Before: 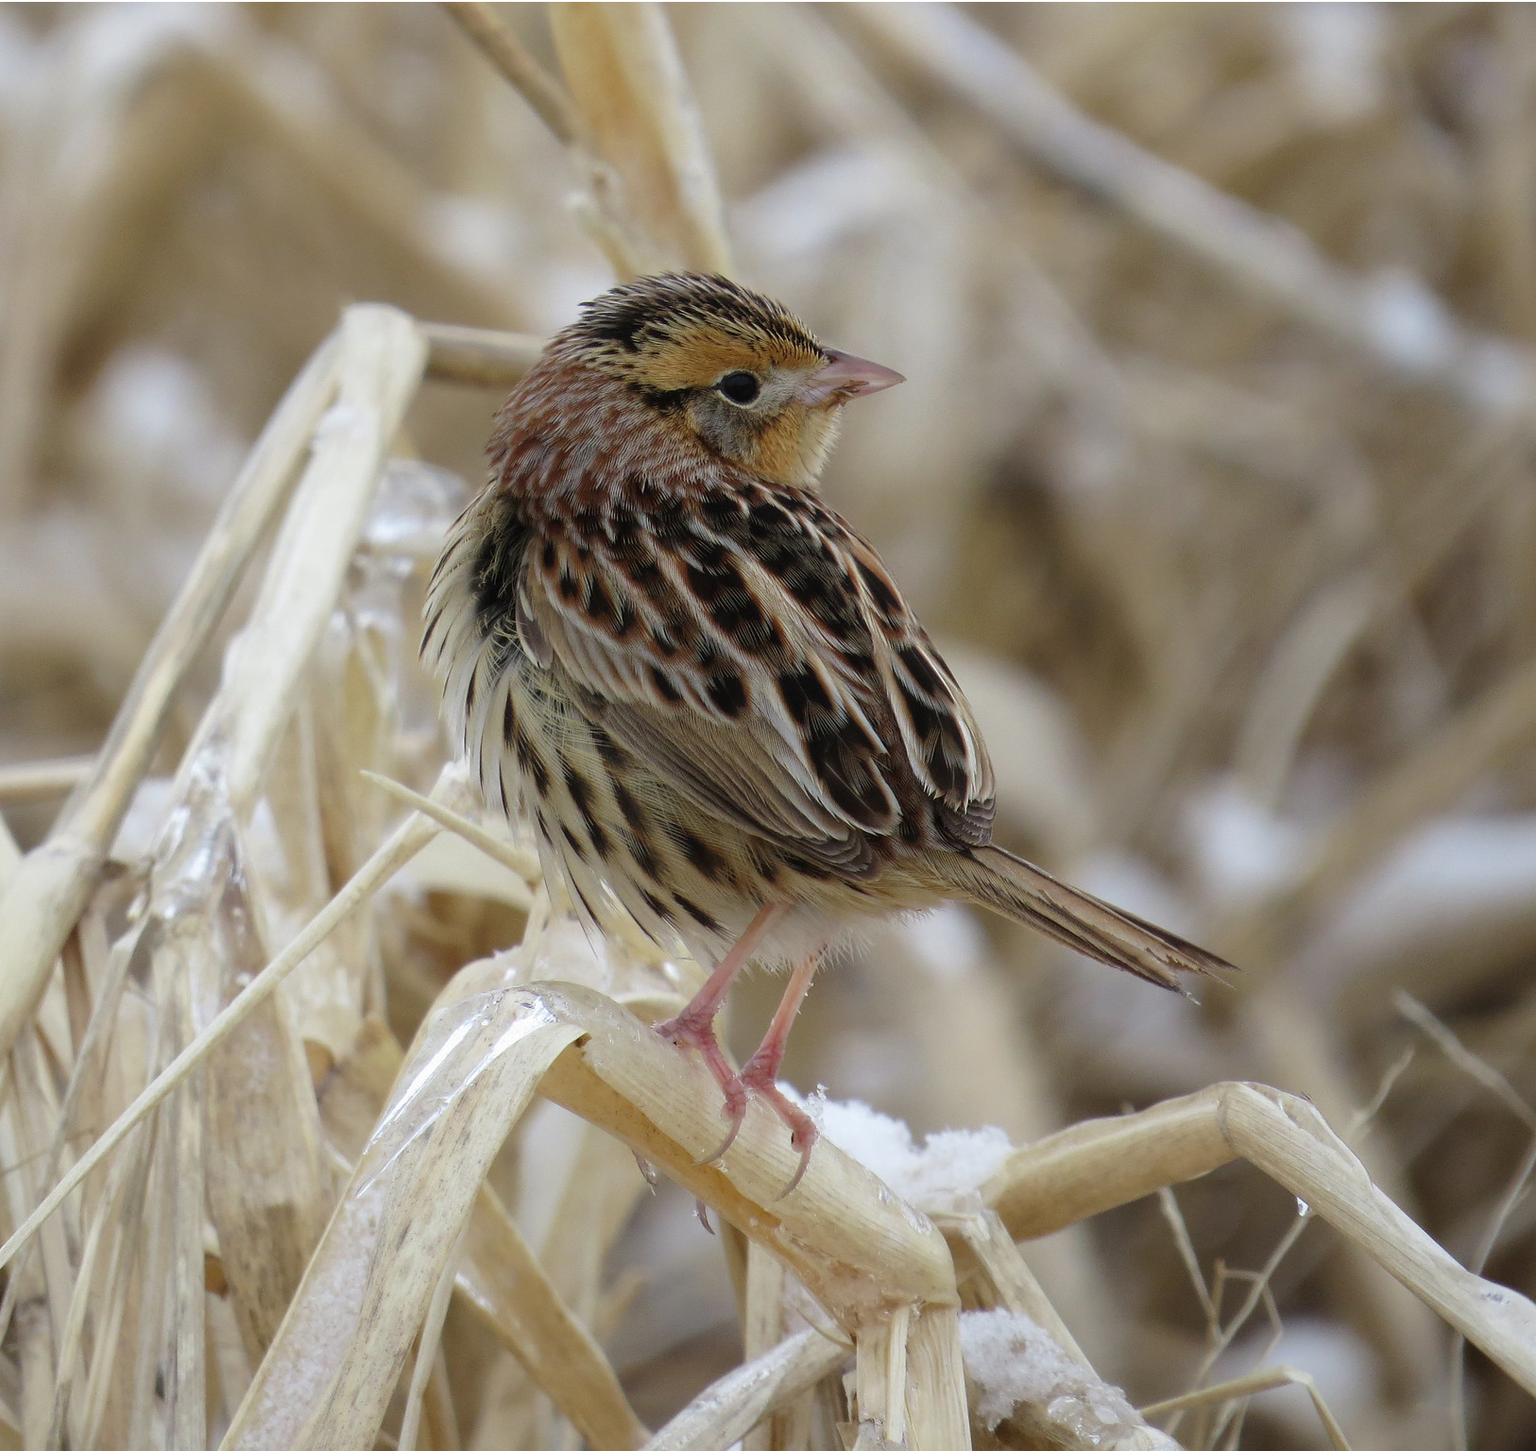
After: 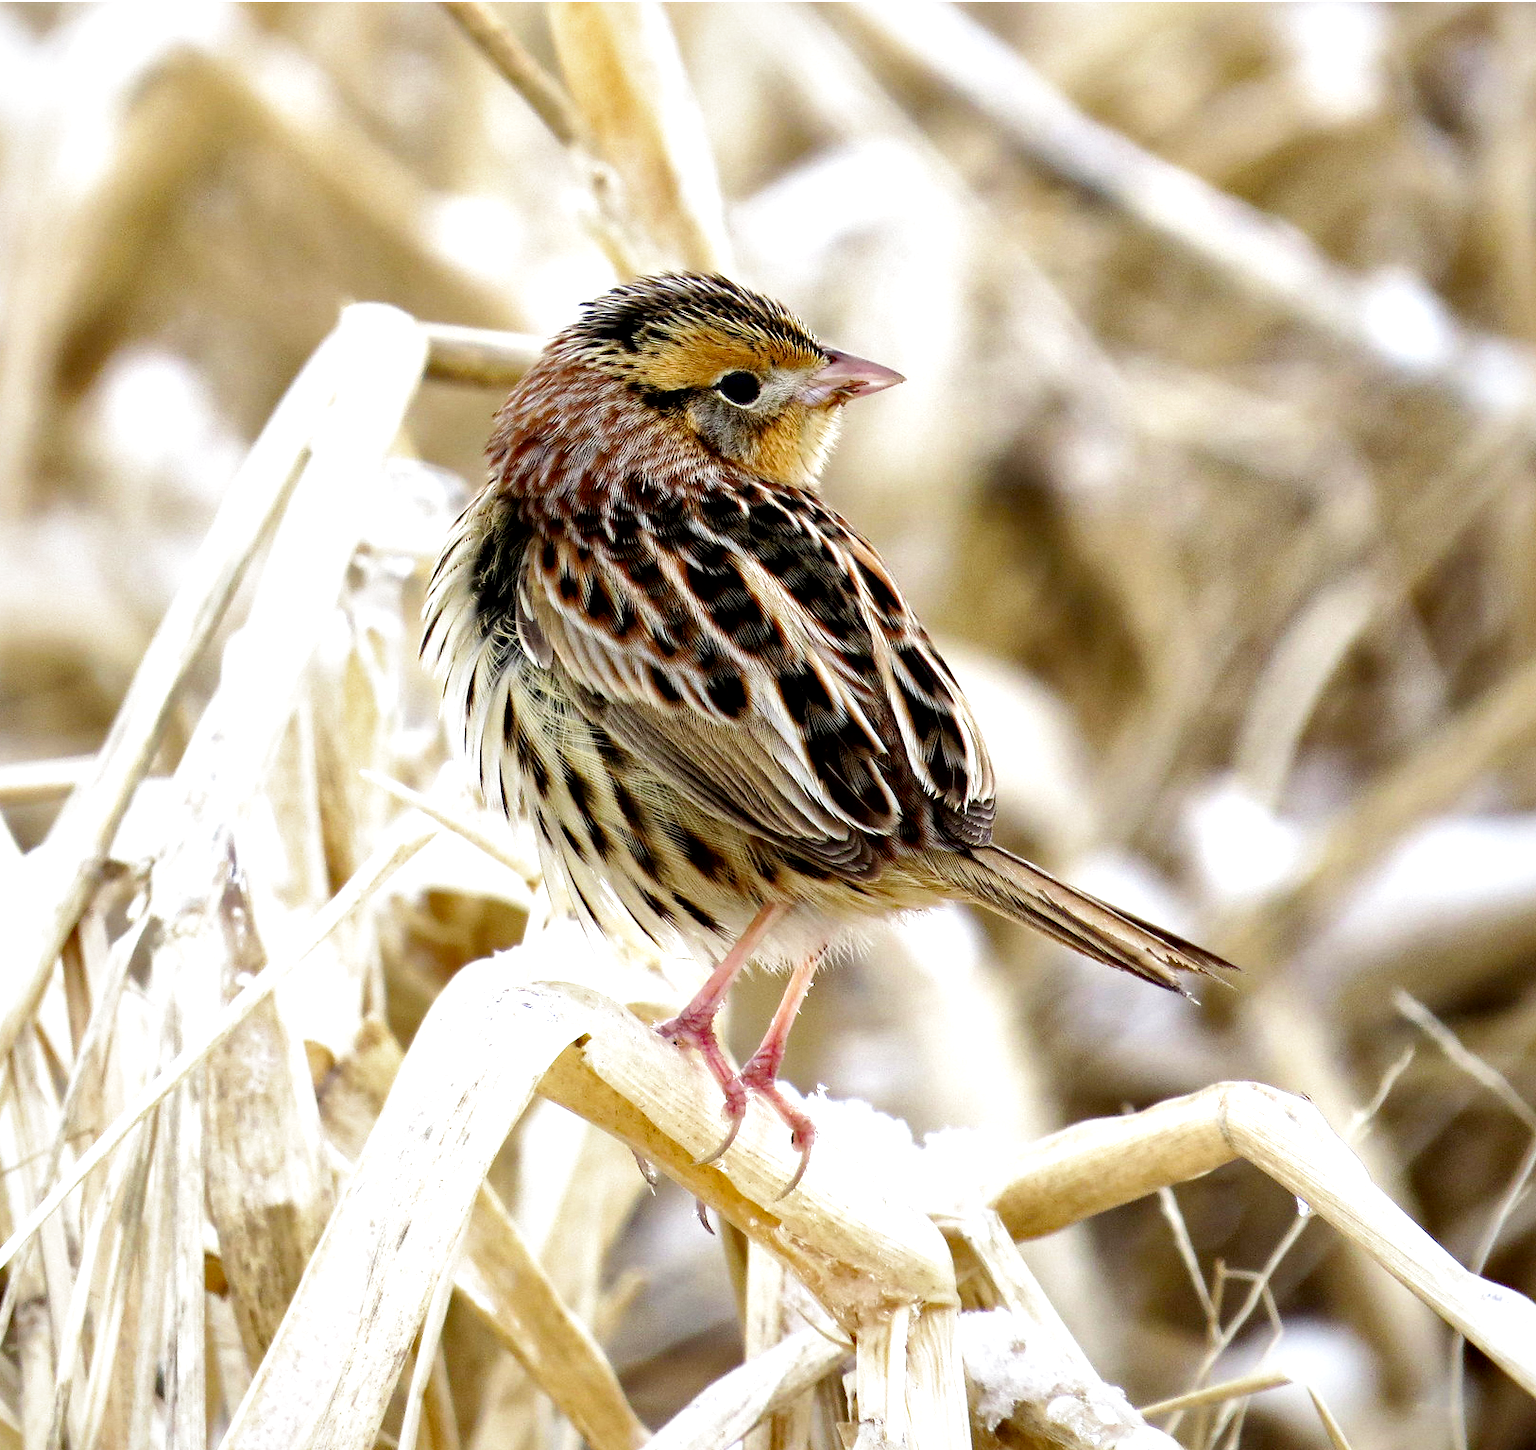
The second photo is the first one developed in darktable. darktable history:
filmic rgb: middle gray luminance 8.8%, black relative exposure -6.3 EV, white relative exposure 2.7 EV, threshold 6 EV, target black luminance 0%, hardness 4.74, latitude 73.47%, contrast 1.332, shadows ↔ highlights balance 10.13%, add noise in highlights 0, preserve chrominance no, color science v3 (2019), use custom middle-gray values true, iterations of high-quality reconstruction 0, contrast in highlights soft, enable highlight reconstruction true
local contrast: mode bilateral grid, contrast 100, coarseness 100, detail 165%, midtone range 0.2
haze removal: compatibility mode true, adaptive false
